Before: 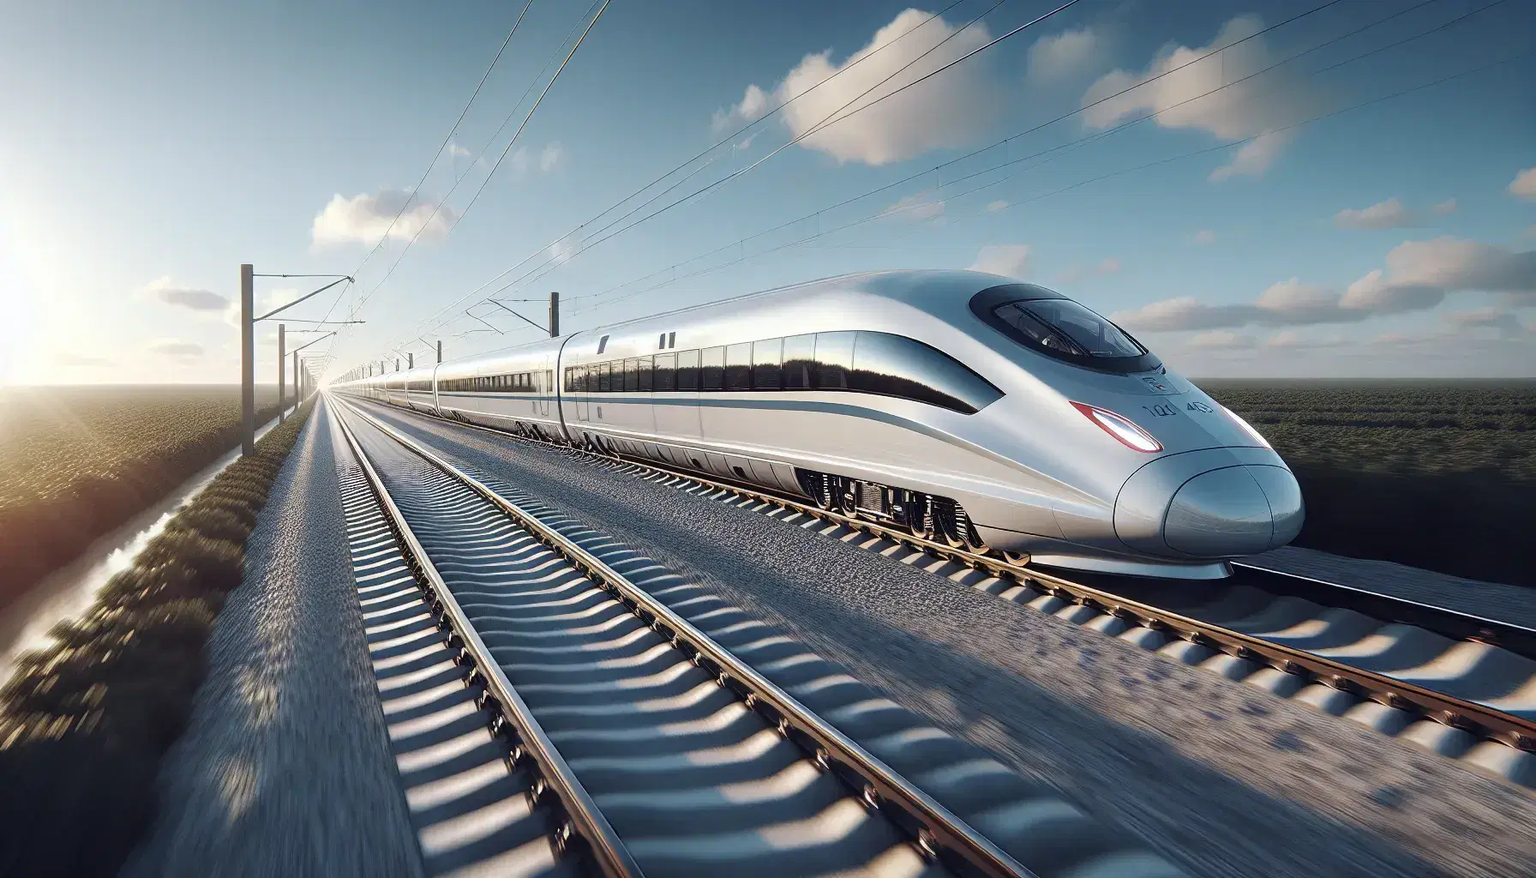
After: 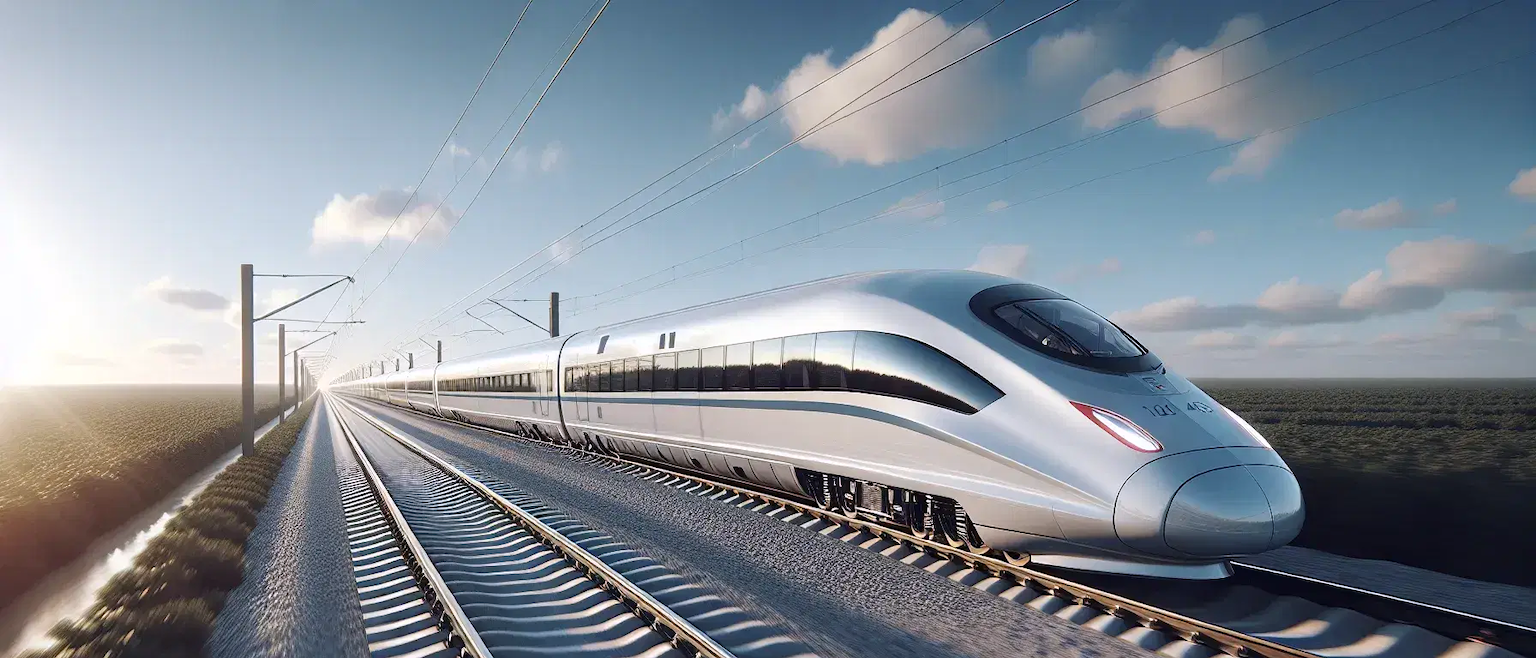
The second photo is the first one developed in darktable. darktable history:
white balance: red 1.009, blue 1.027
crop: bottom 24.988%
